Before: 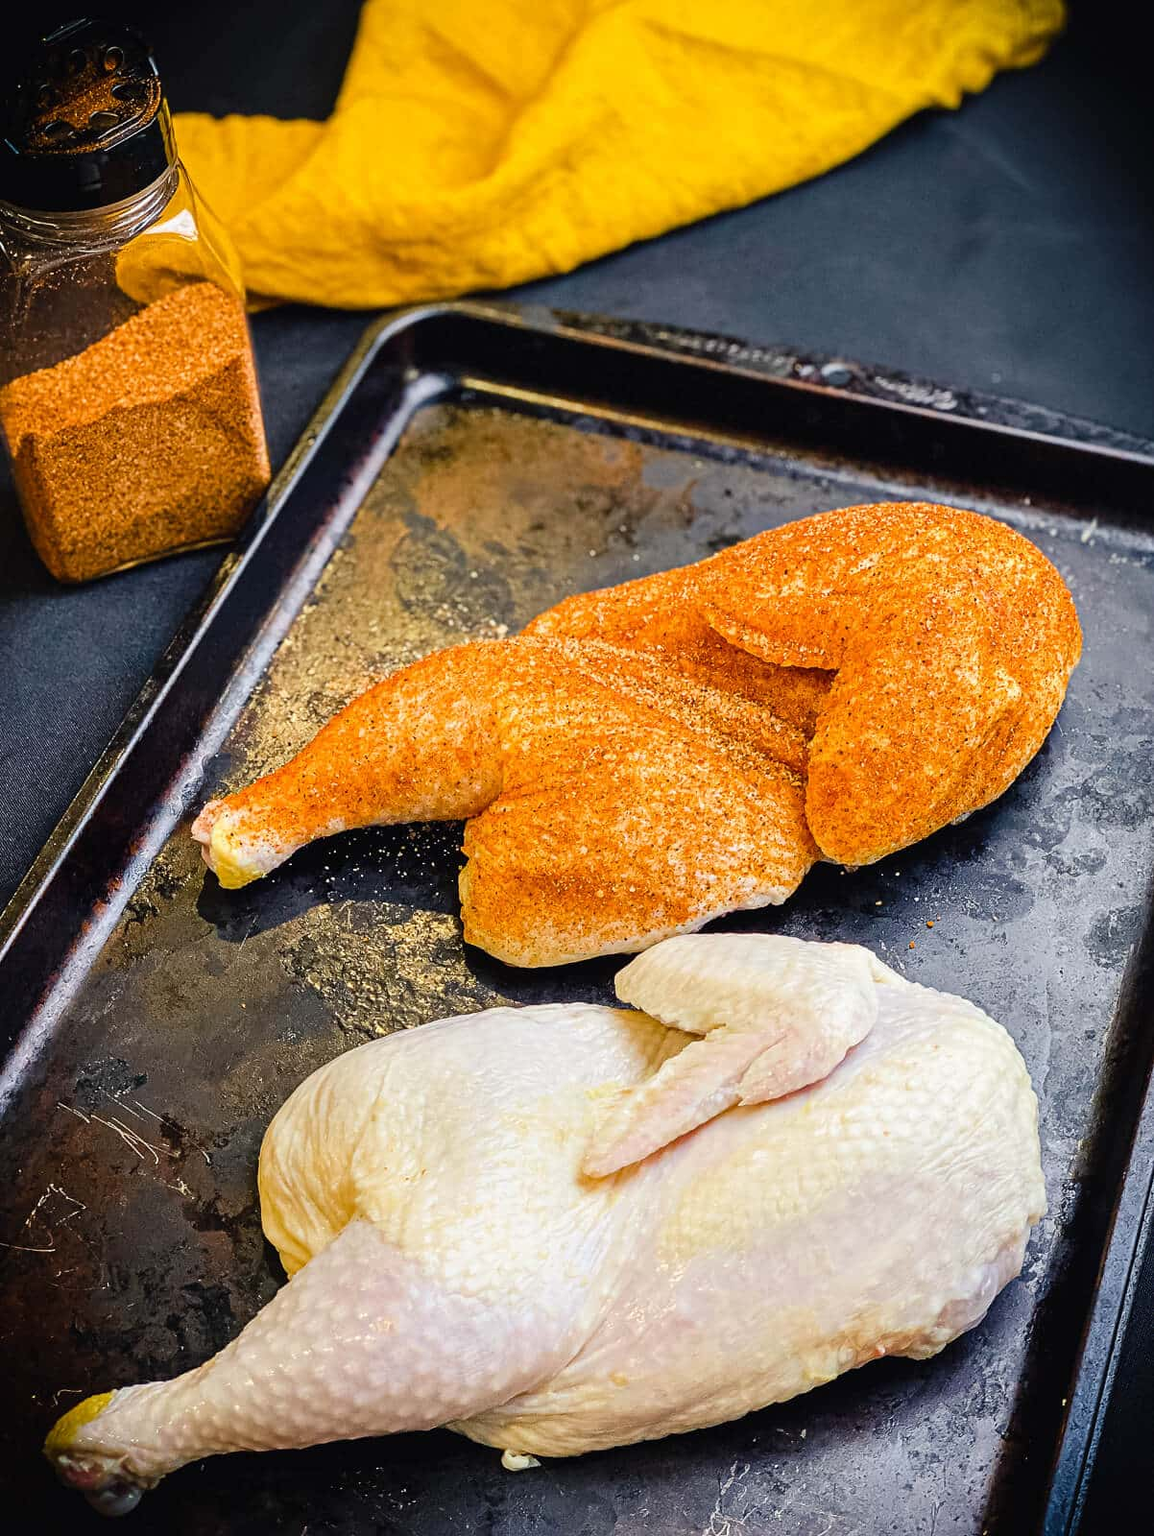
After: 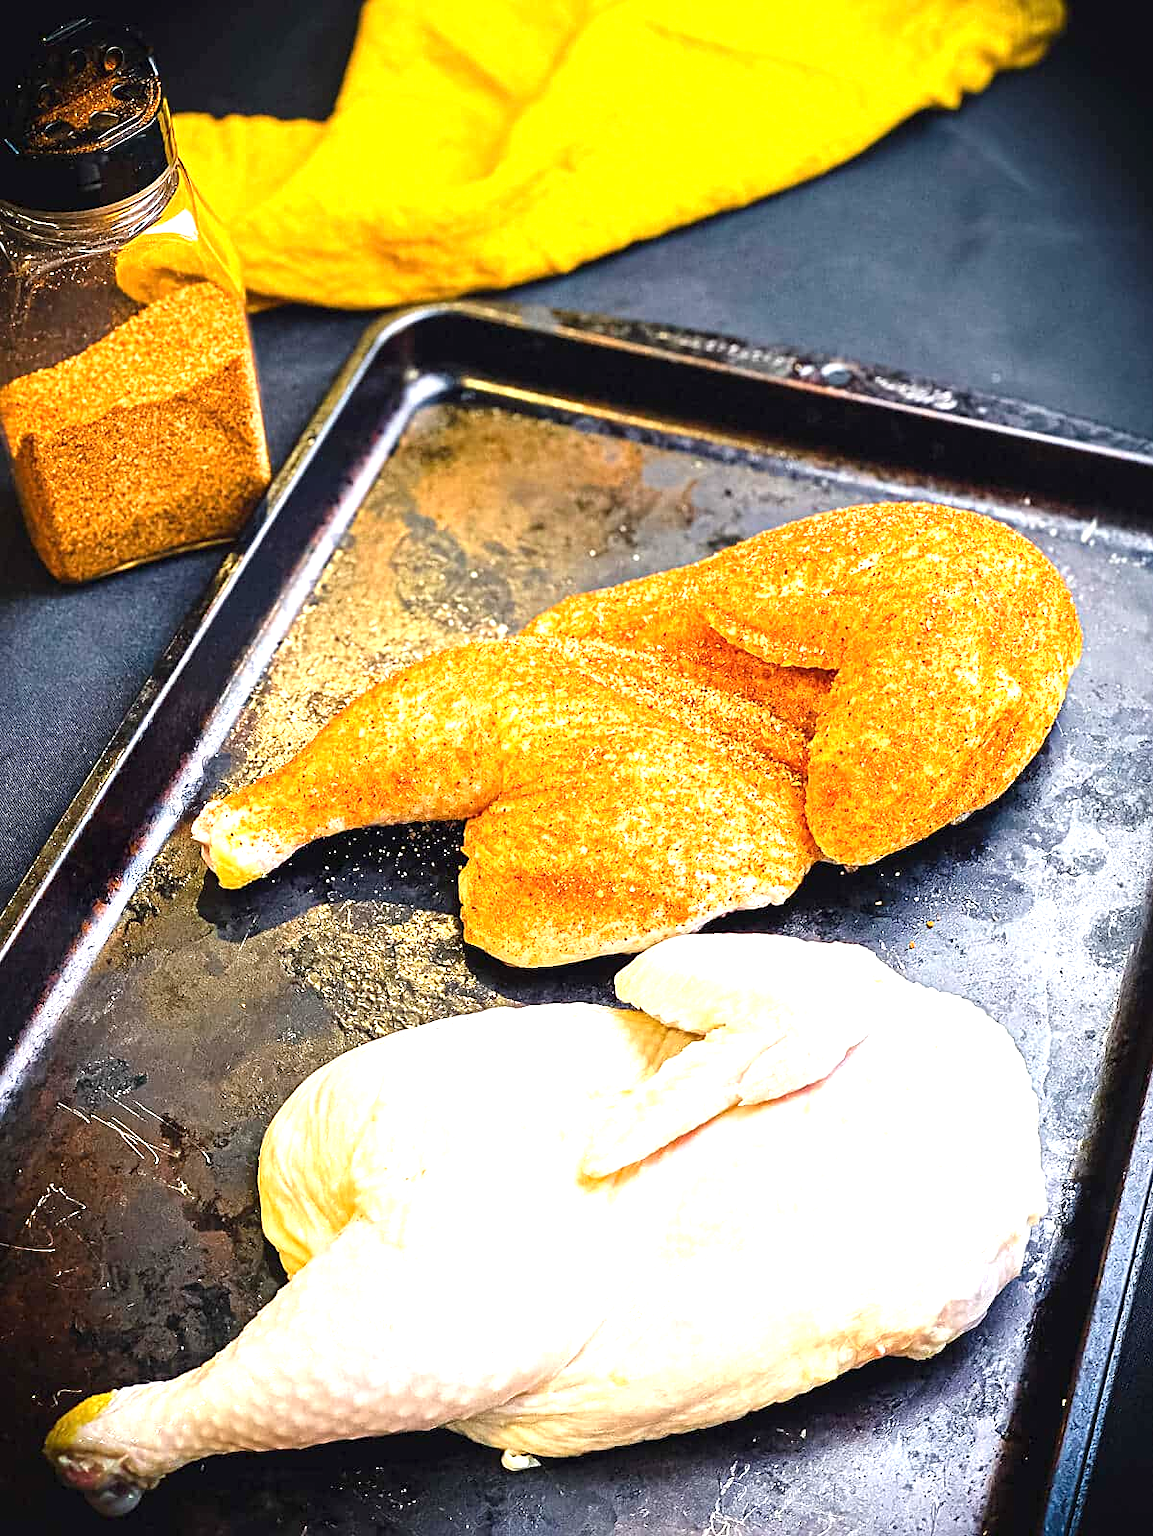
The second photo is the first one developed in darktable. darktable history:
exposure: exposure 1.15 EV, compensate highlight preservation false
sharpen: amount 0.2
